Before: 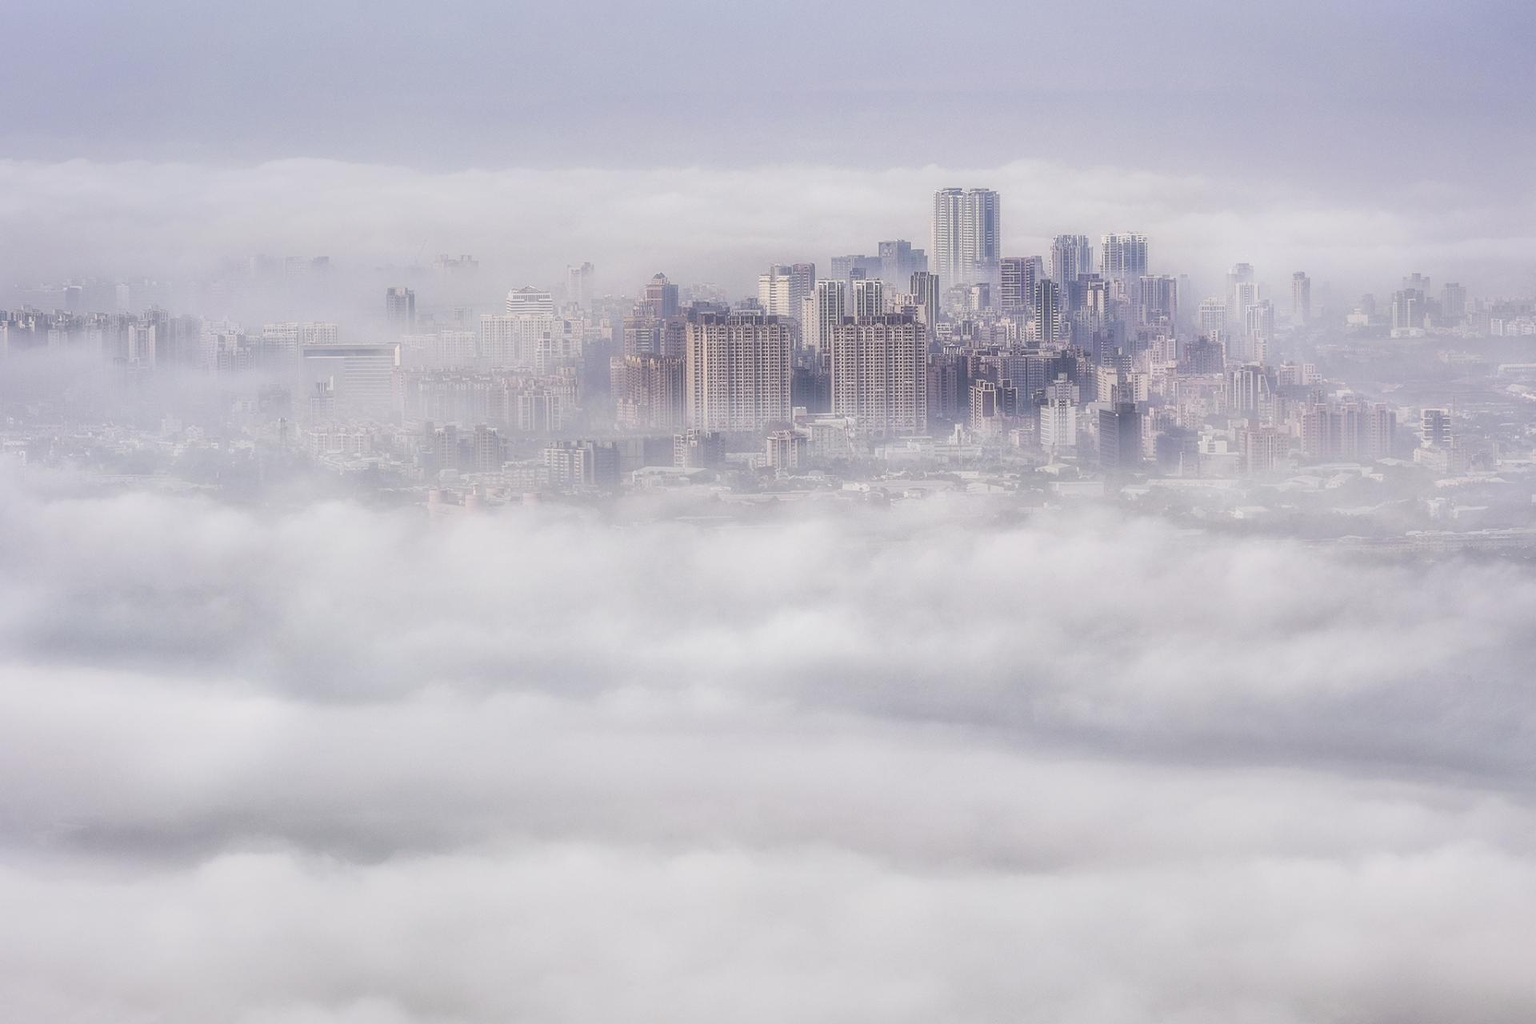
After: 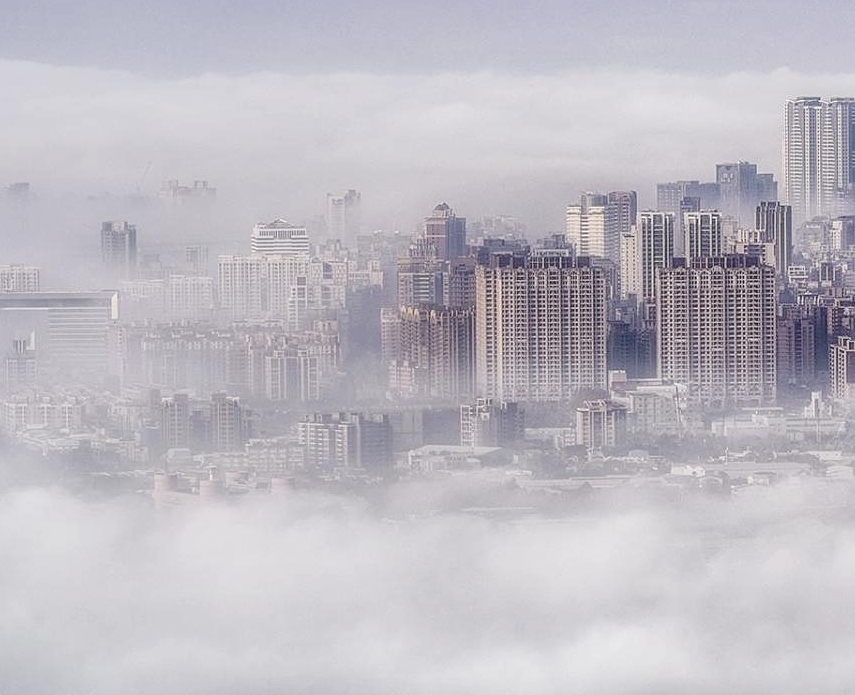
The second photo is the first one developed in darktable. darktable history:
base curve: curves: ch0 [(0, 0) (0.073, 0.04) (0.157, 0.139) (0.492, 0.492) (0.758, 0.758) (1, 1)], preserve colors none
local contrast: on, module defaults
crop: left 19.928%, top 10.788%, right 35.456%, bottom 34.862%
sharpen: radius 1.318, amount 0.292, threshold 0.243
